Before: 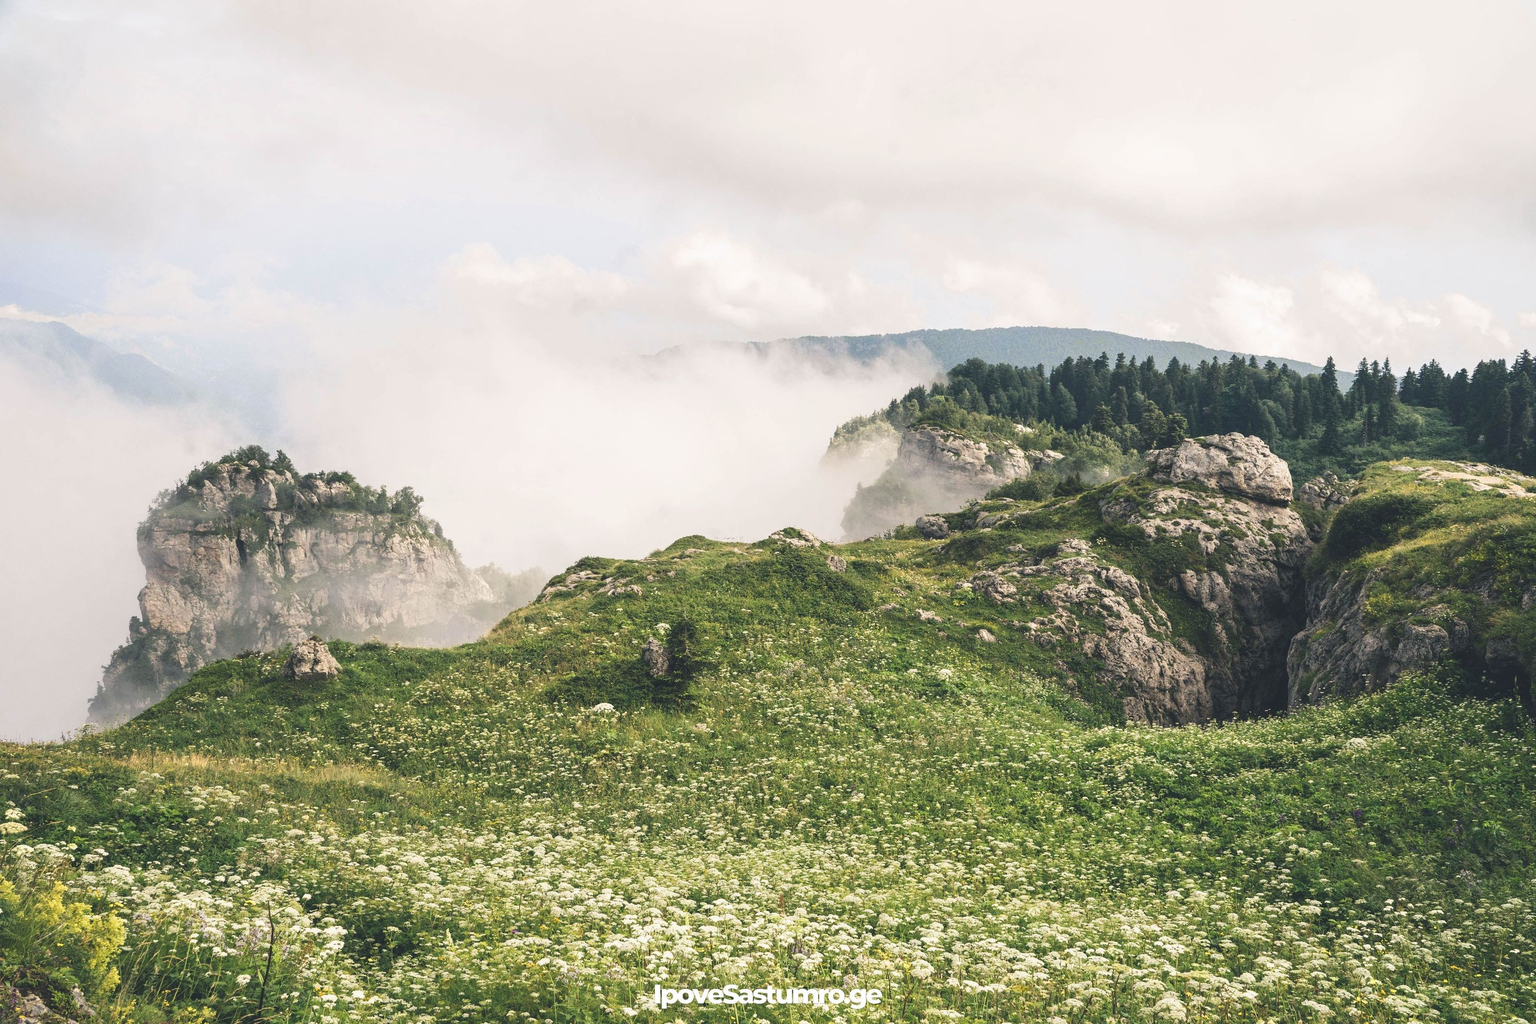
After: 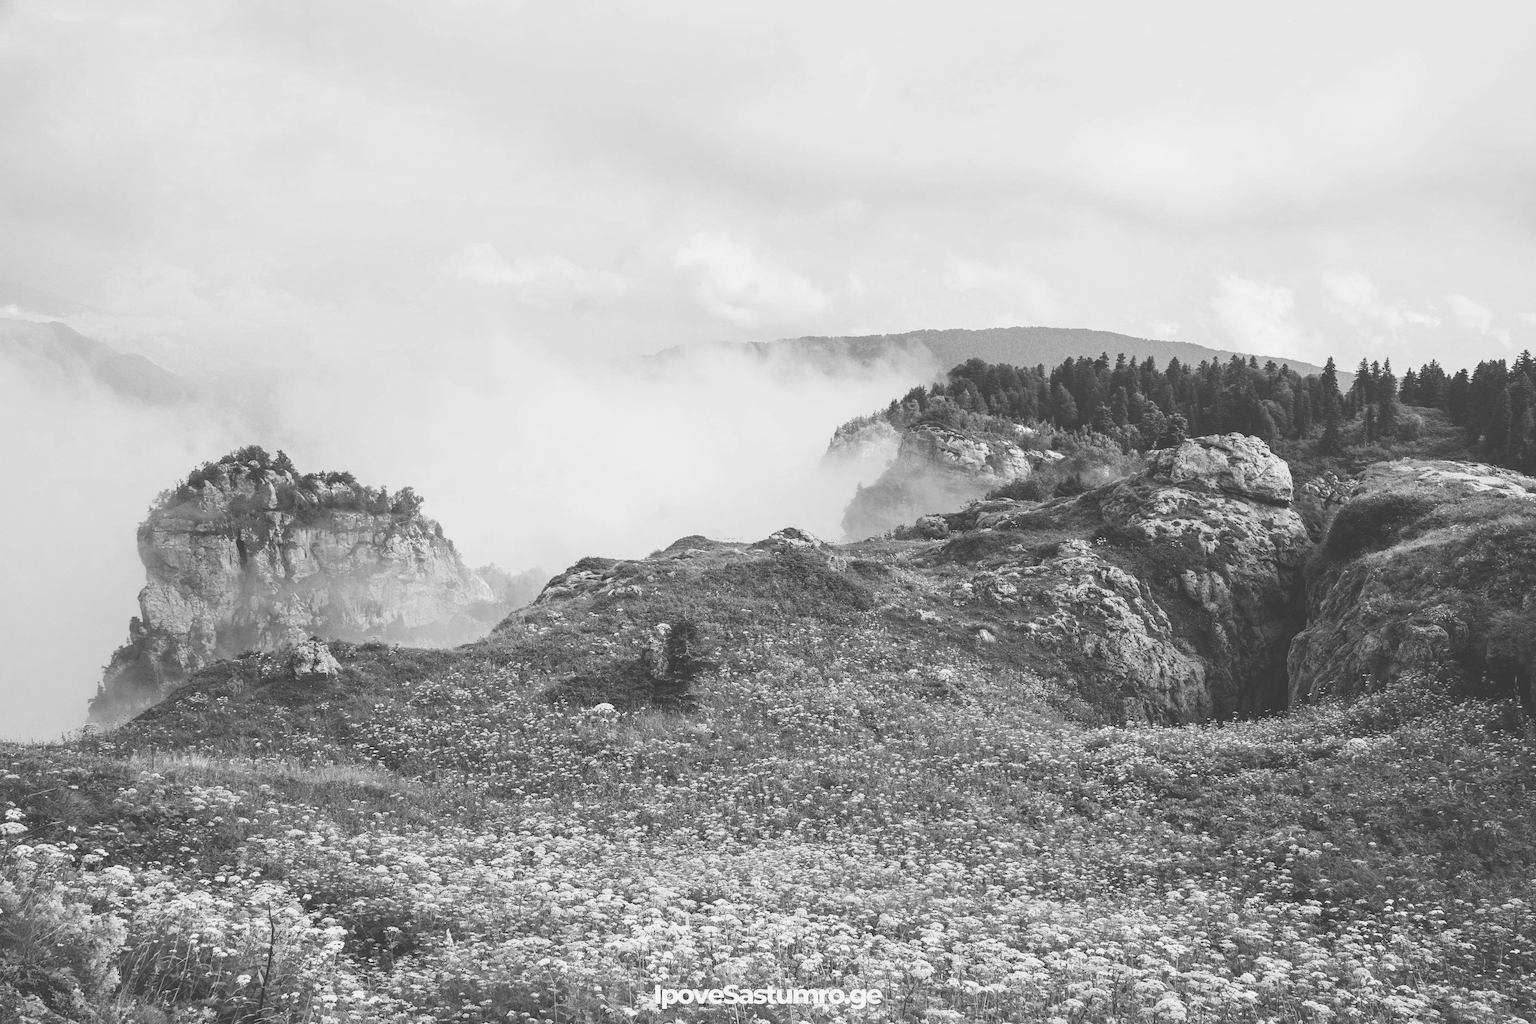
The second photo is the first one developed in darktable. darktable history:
exposure: black level correction -0.025, exposure -0.117 EV, compensate highlight preservation false
monochrome: on, module defaults
